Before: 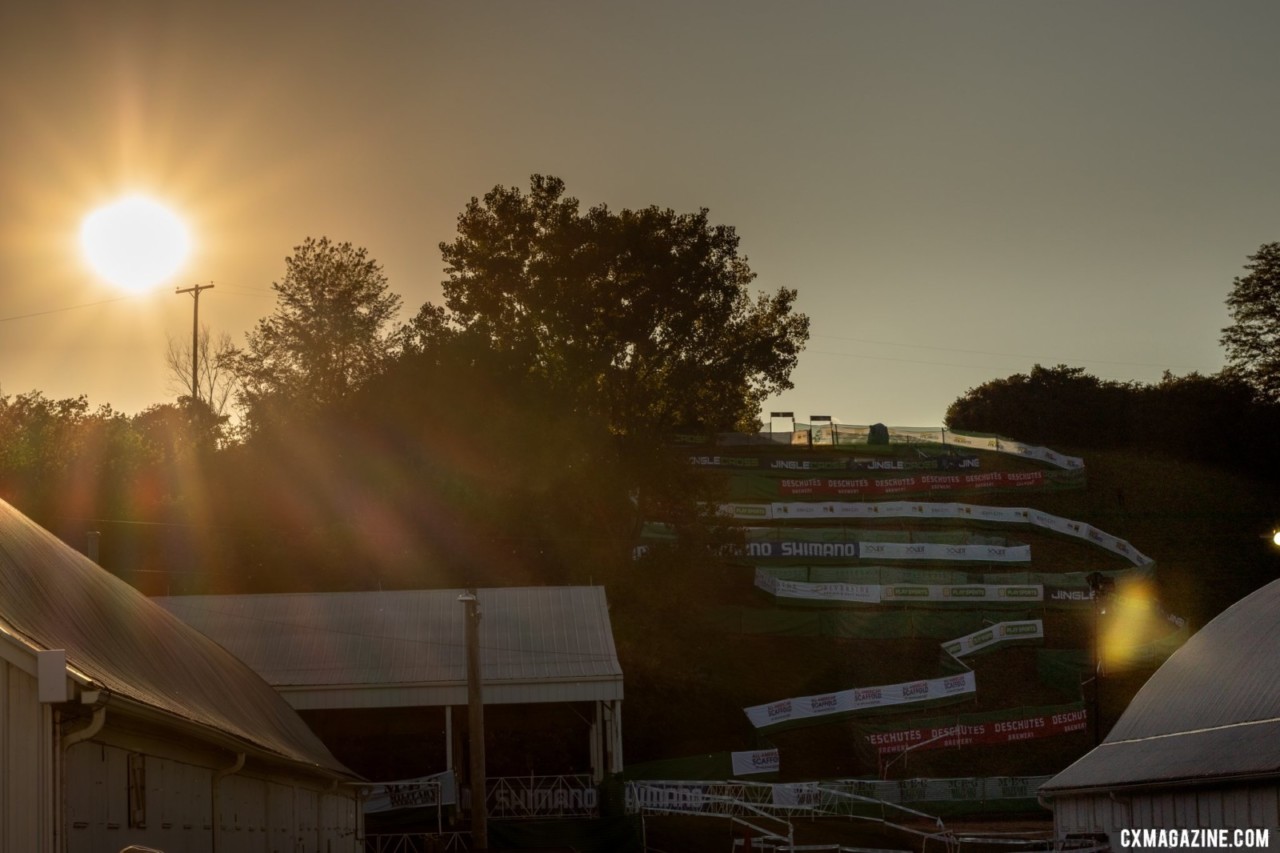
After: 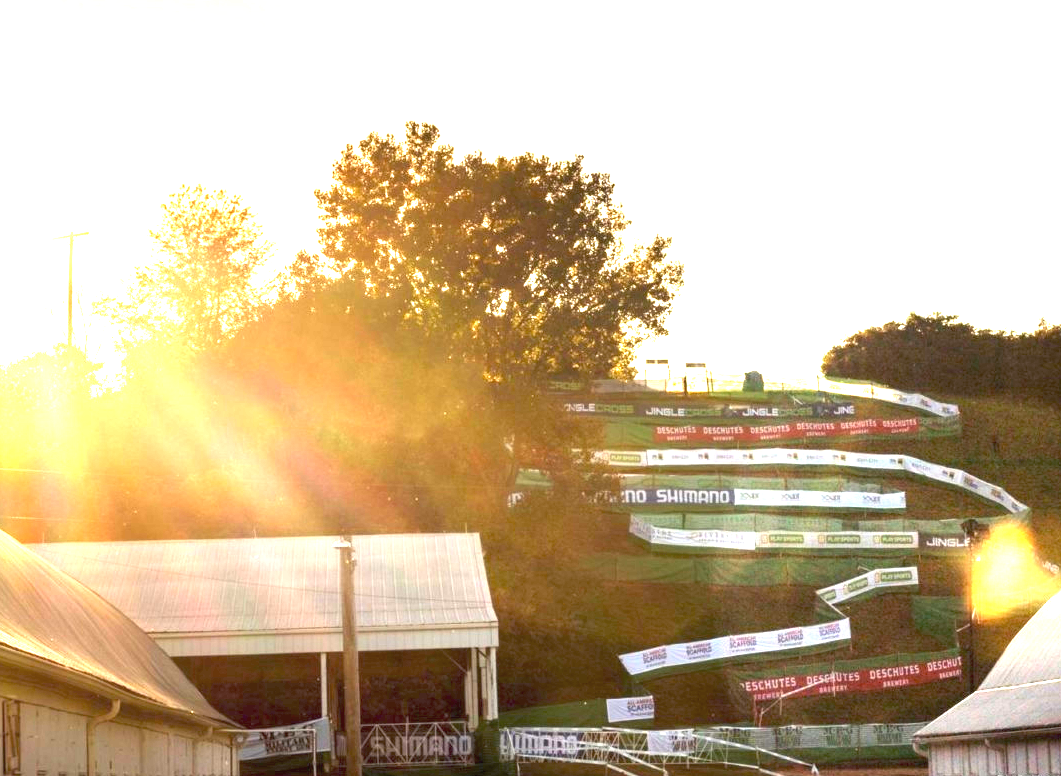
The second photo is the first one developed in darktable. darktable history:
exposure: black level correction 0, exposure 1.479 EV, compensate exposure bias true, compensate highlight preservation false
crop: left 9.813%, top 6.306%, right 7.251%, bottom 2.616%
